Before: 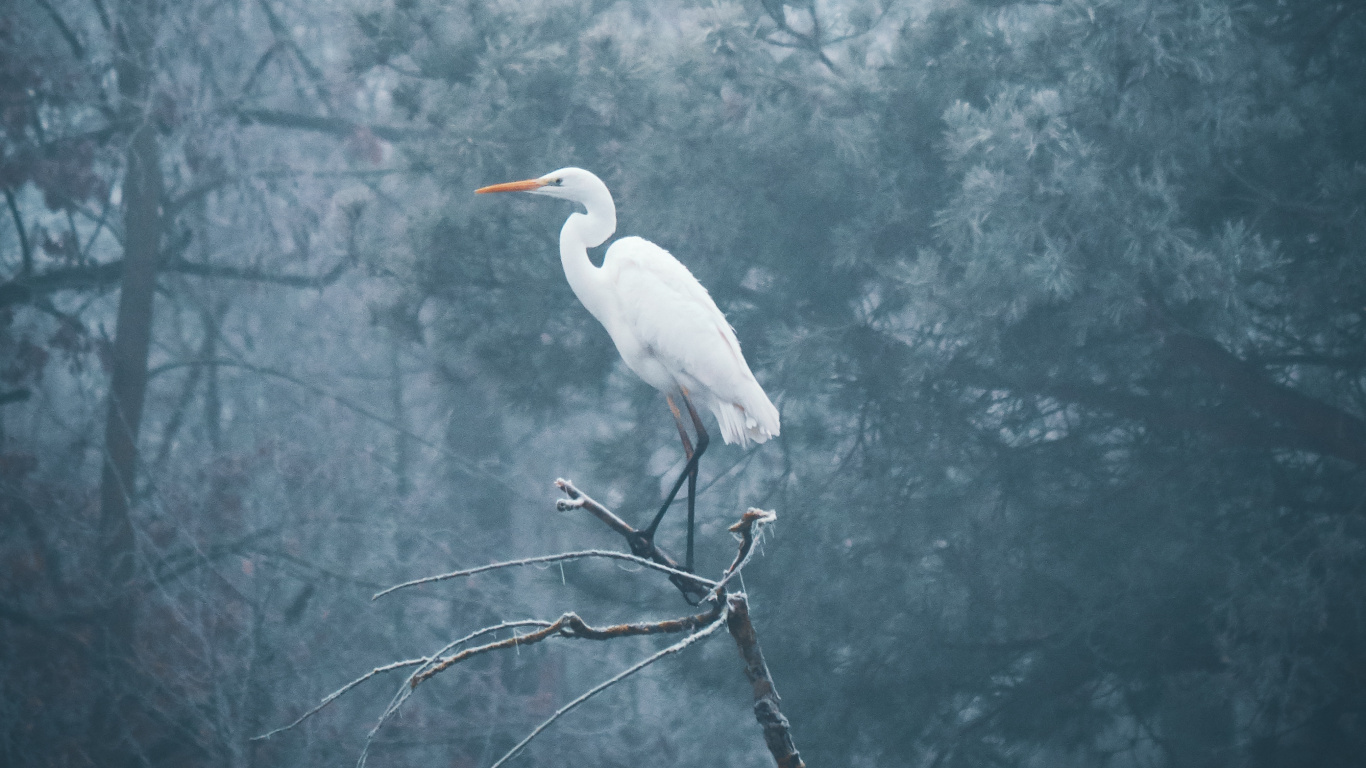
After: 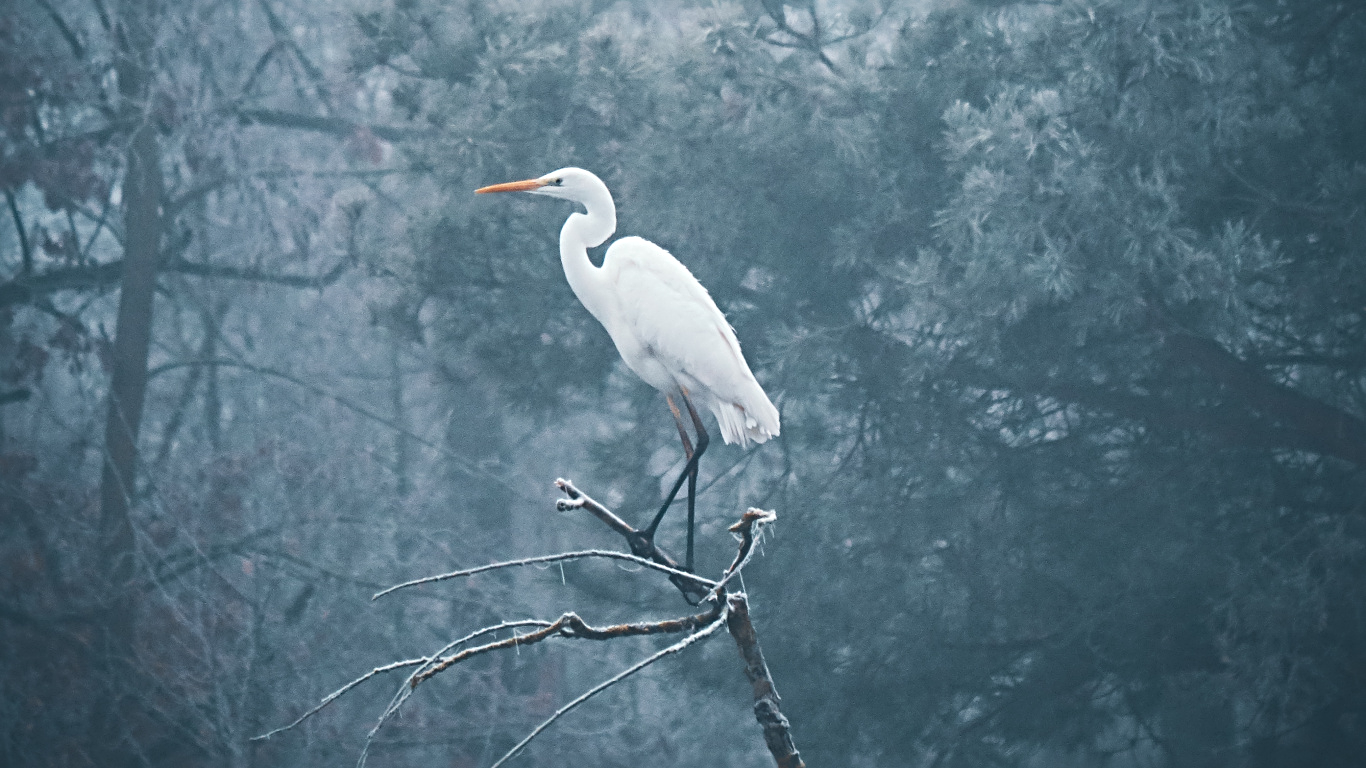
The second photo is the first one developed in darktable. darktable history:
sharpen: radius 4.907
